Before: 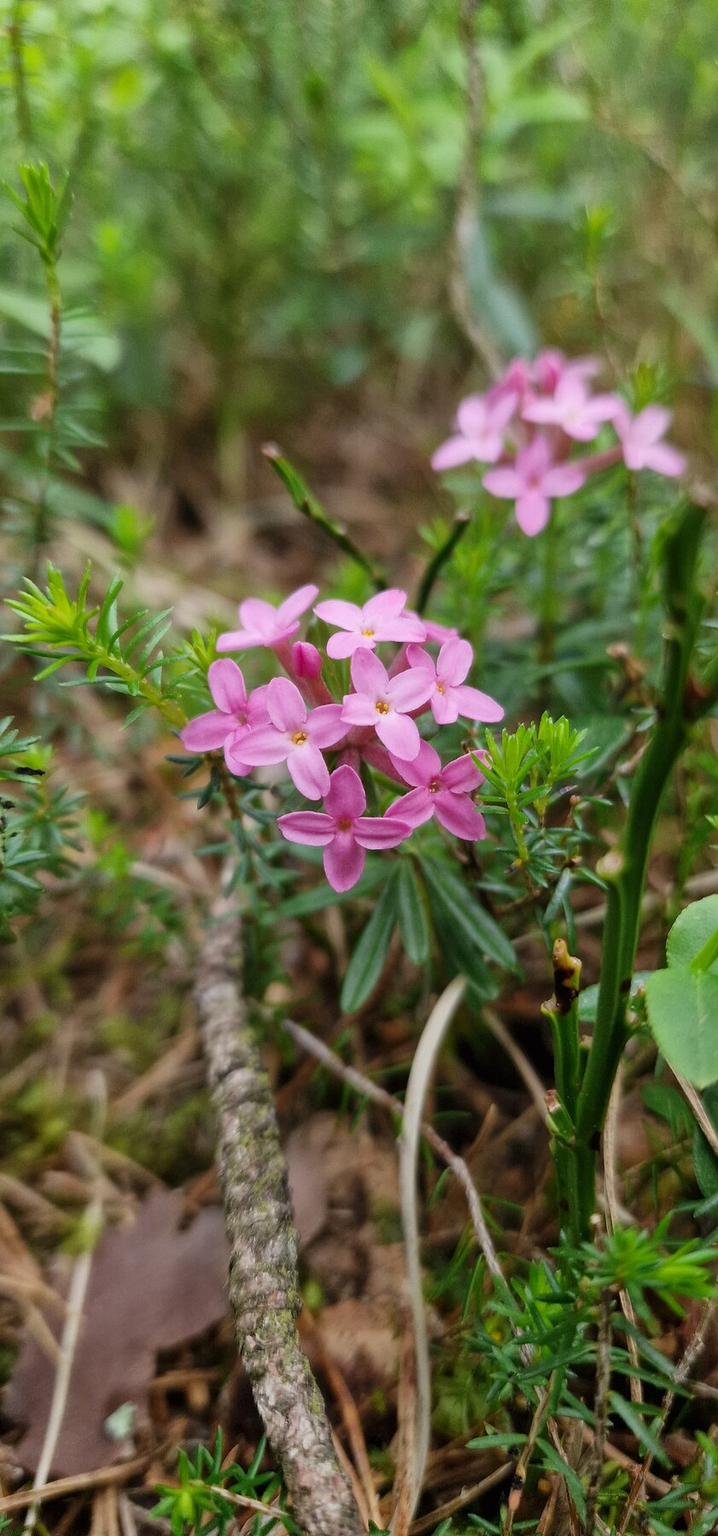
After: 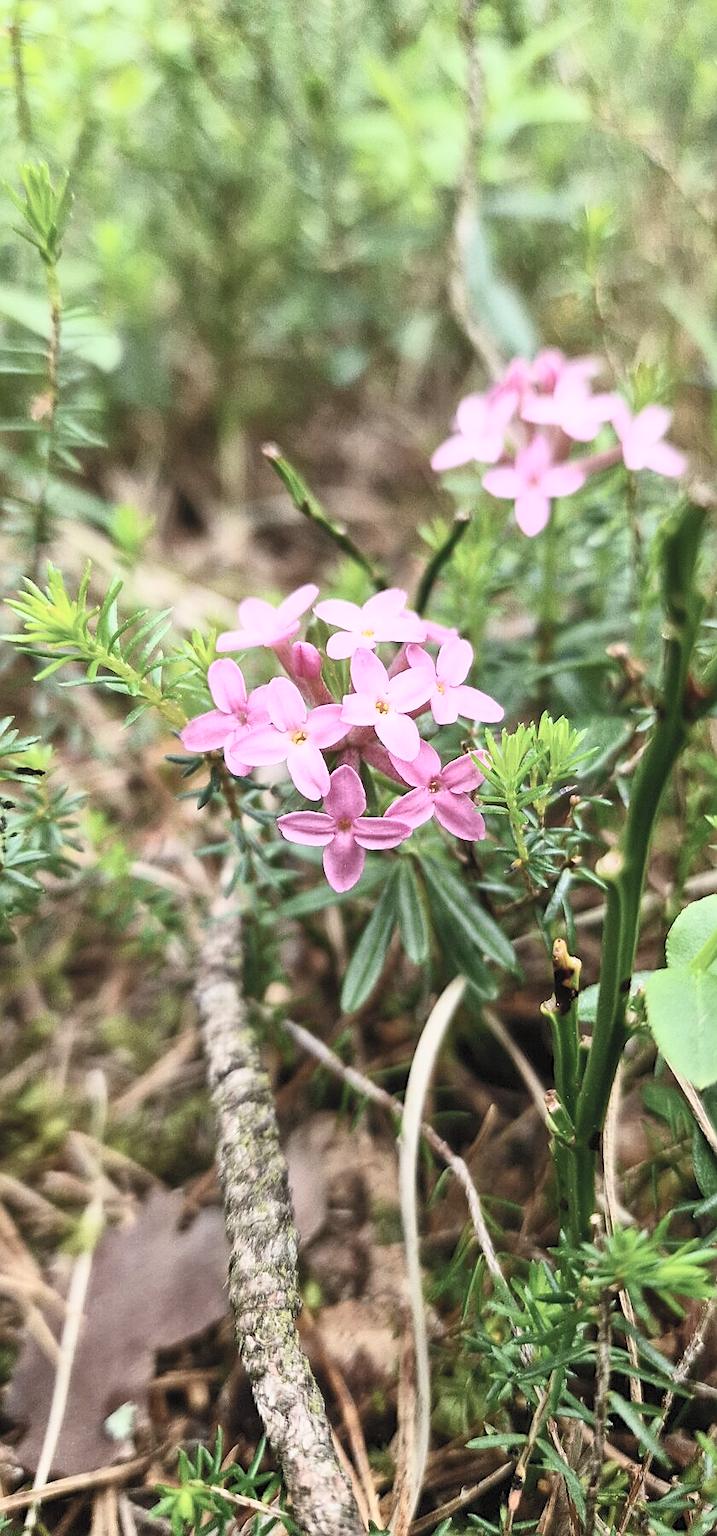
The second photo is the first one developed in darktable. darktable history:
color balance rgb: global vibrance -1%, saturation formula JzAzBz (2021)
sharpen: on, module defaults
contrast brightness saturation: contrast 0.43, brightness 0.56, saturation -0.19
